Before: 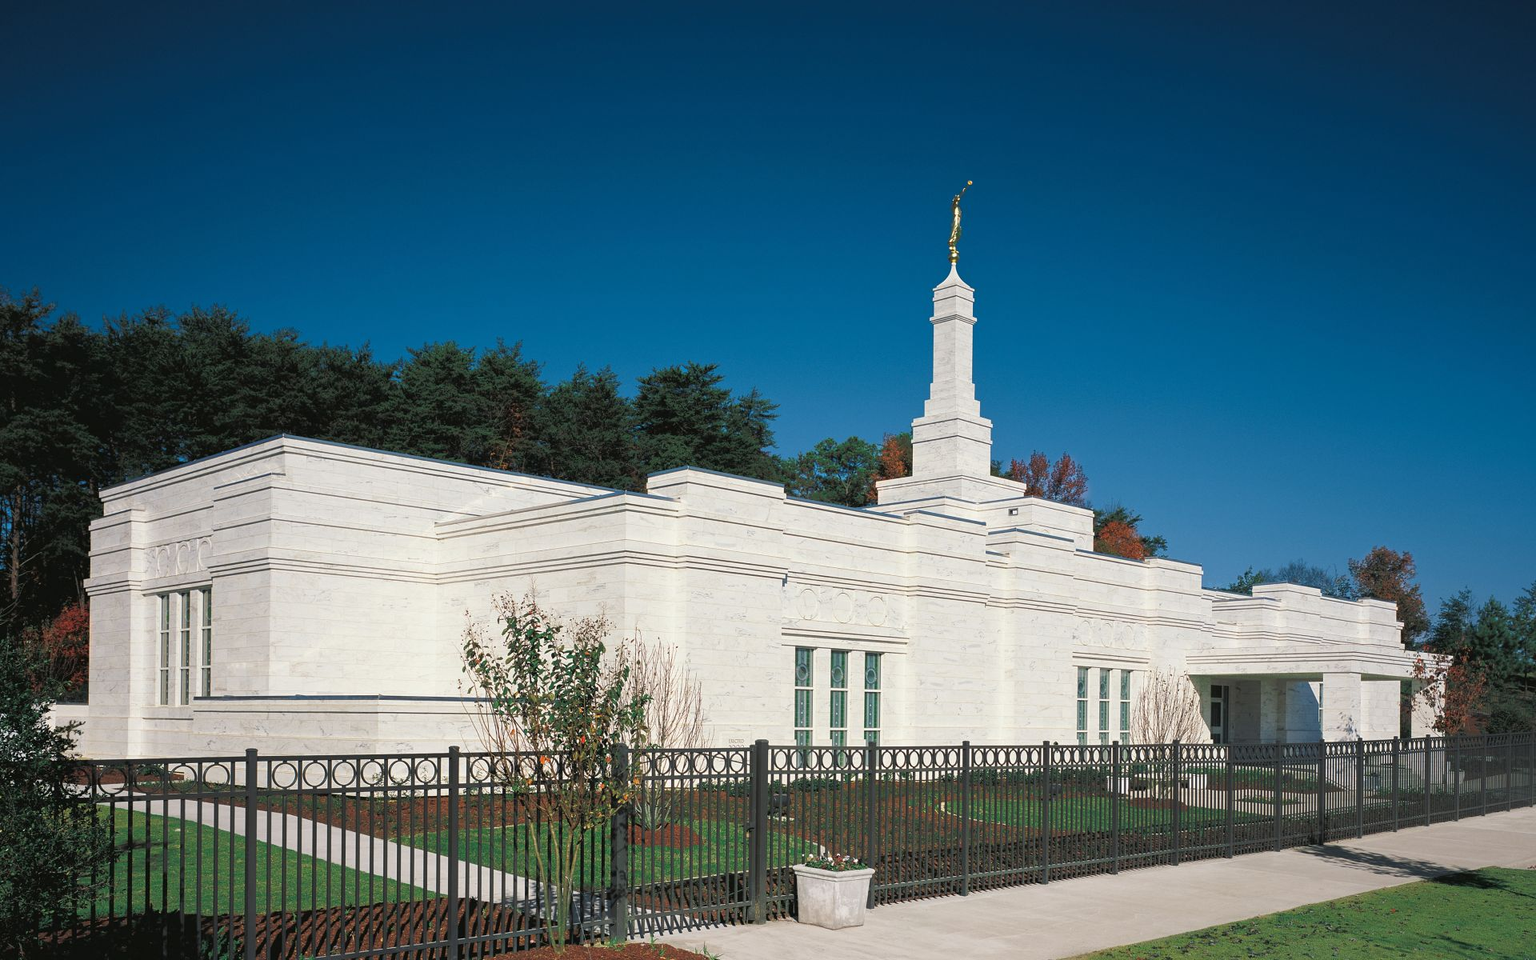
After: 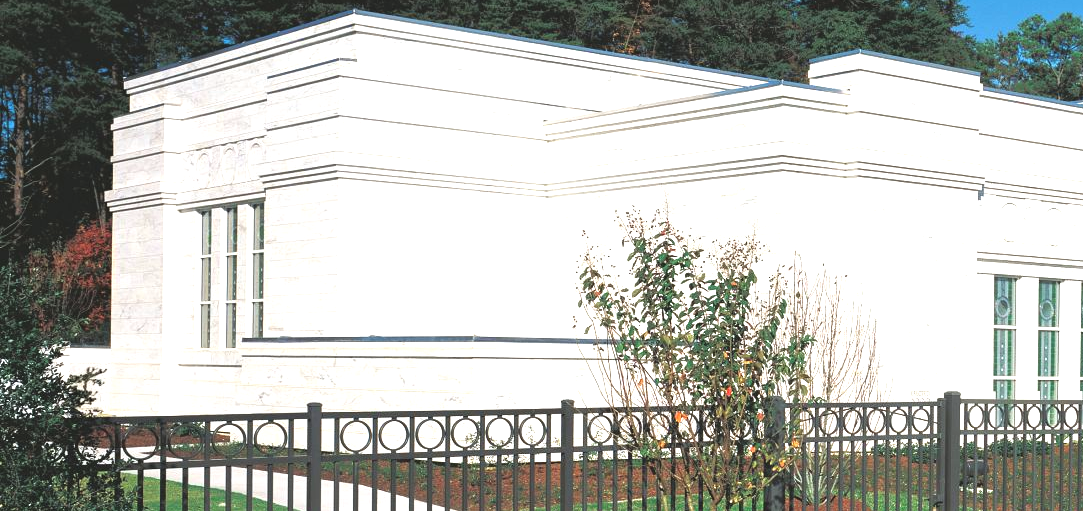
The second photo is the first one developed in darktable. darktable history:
exposure: black level correction -0.005, exposure 1.002 EV, compensate highlight preservation false
white balance: red 0.986, blue 1.01
crop: top 44.483%, right 43.593%, bottom 12.892%
